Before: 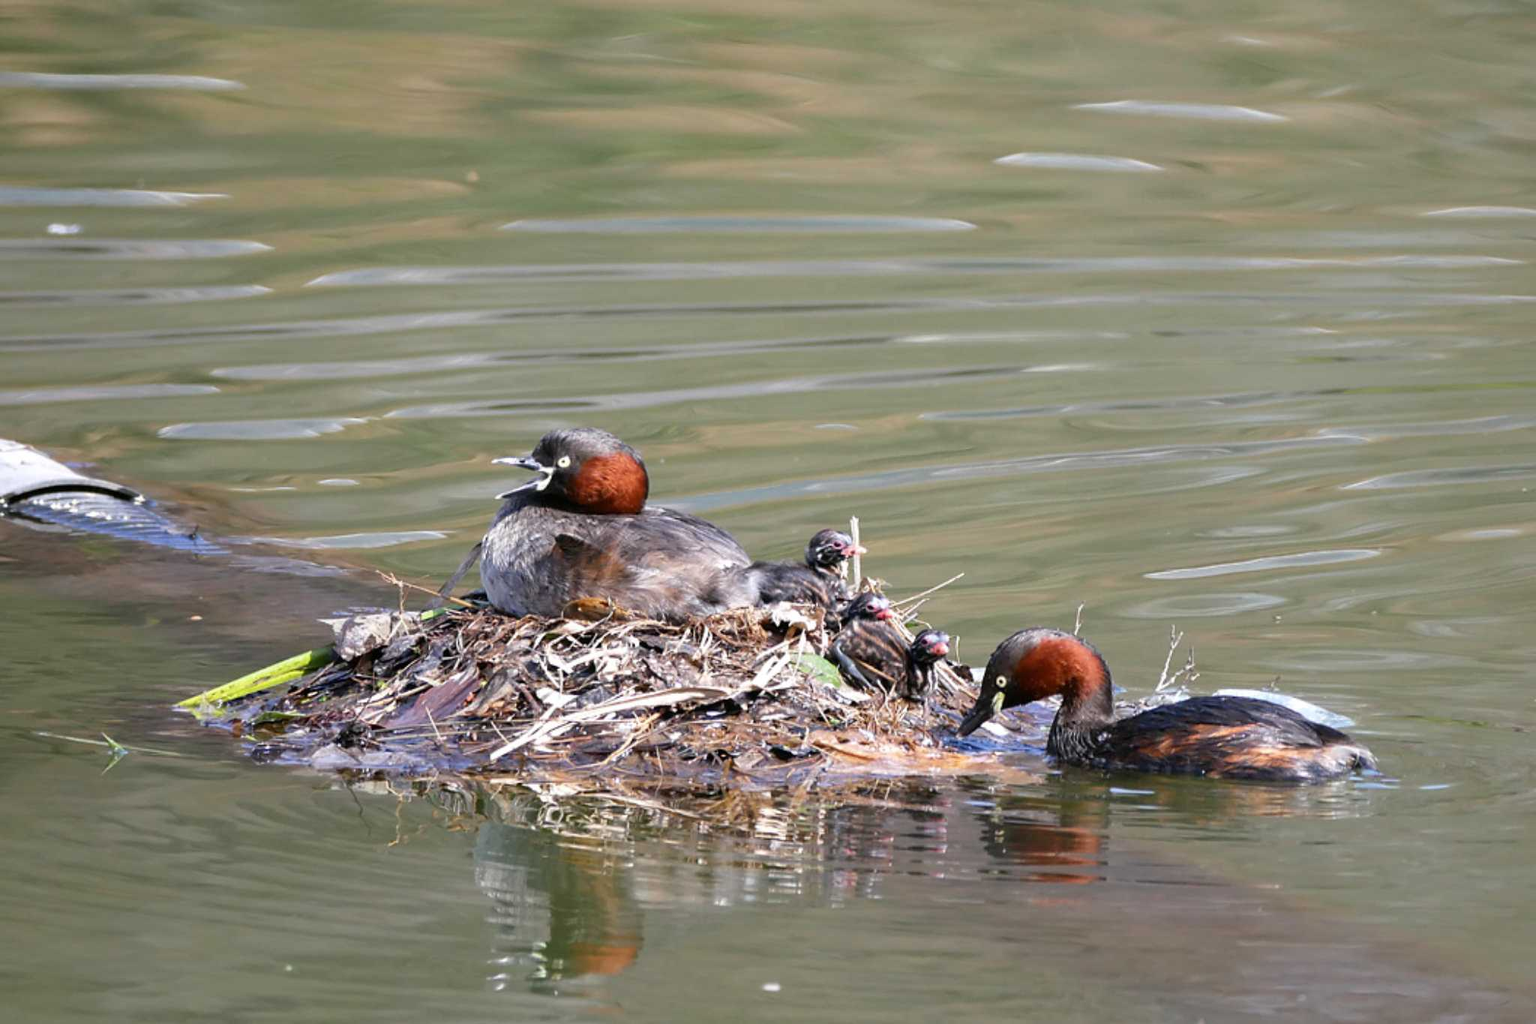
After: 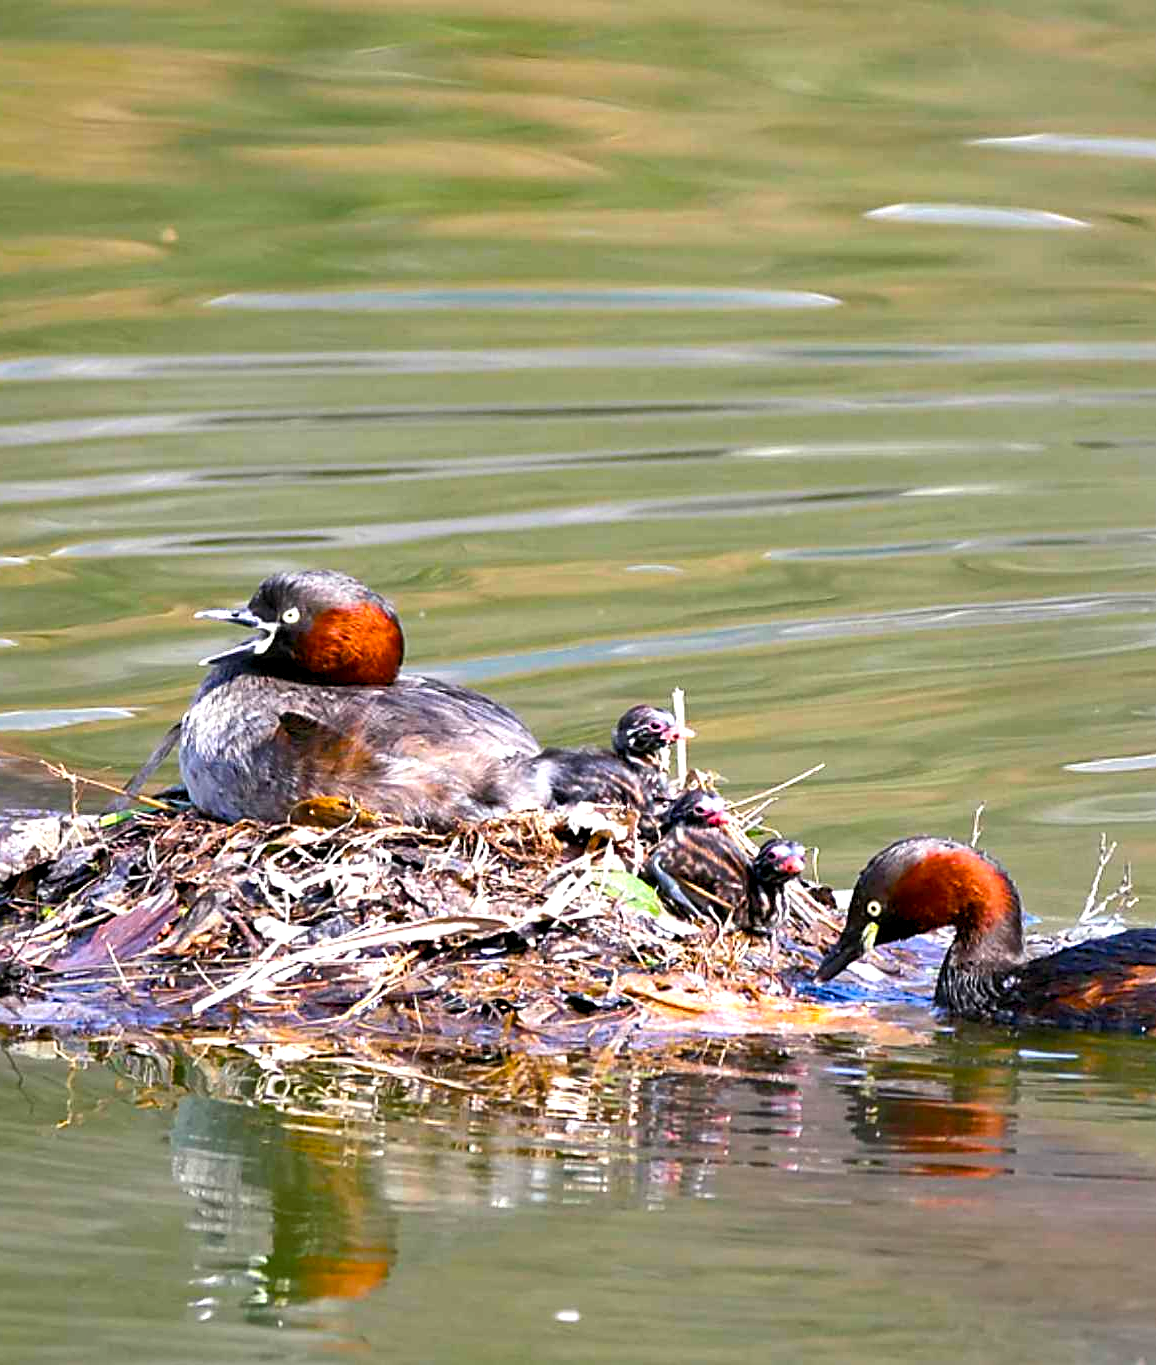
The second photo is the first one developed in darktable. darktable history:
crop and rotate: left 22.512%, right 21.004%
exposure: exposure 0.299 EV, compensate exposure bias true, compensate highlight preservation false
tone curve: curves: ch0 [(0, 0) (0.003, 0.014) (0.011, 0.019) (0.025, 0.028) (0.044, 0.044) (0.069, 0.069) (0.1, 0.1) (0.136, 0.131) (0.177, 0.168) (0.224, 0.206) (0.277, 0.255) (0.335, 0.309) (0.399, 0.374) (0.468, 0.452) (0.543, 0.535) (0.623, 0.623) (0.709, 0.72) (0.801, 0.815) (0.898, 0.898) (1, 1)], color space Lab, independent channels, preserve colors none
color balance rgb: global offset › luminance -0.511%, linear chroma grading › global chroma 14.83%, perceptual saturation grading › global saturation 25.256%, perceptual brilliance grading › highlights 7.444%, perceptual brilliance grading › mid-tones 3.2%, perceptual brilliance grading › shadows 2.375%, global vibrance 20%
shadows and highlights: shadows 58.78, soften with gaussian
sharpen: on, module defaults
